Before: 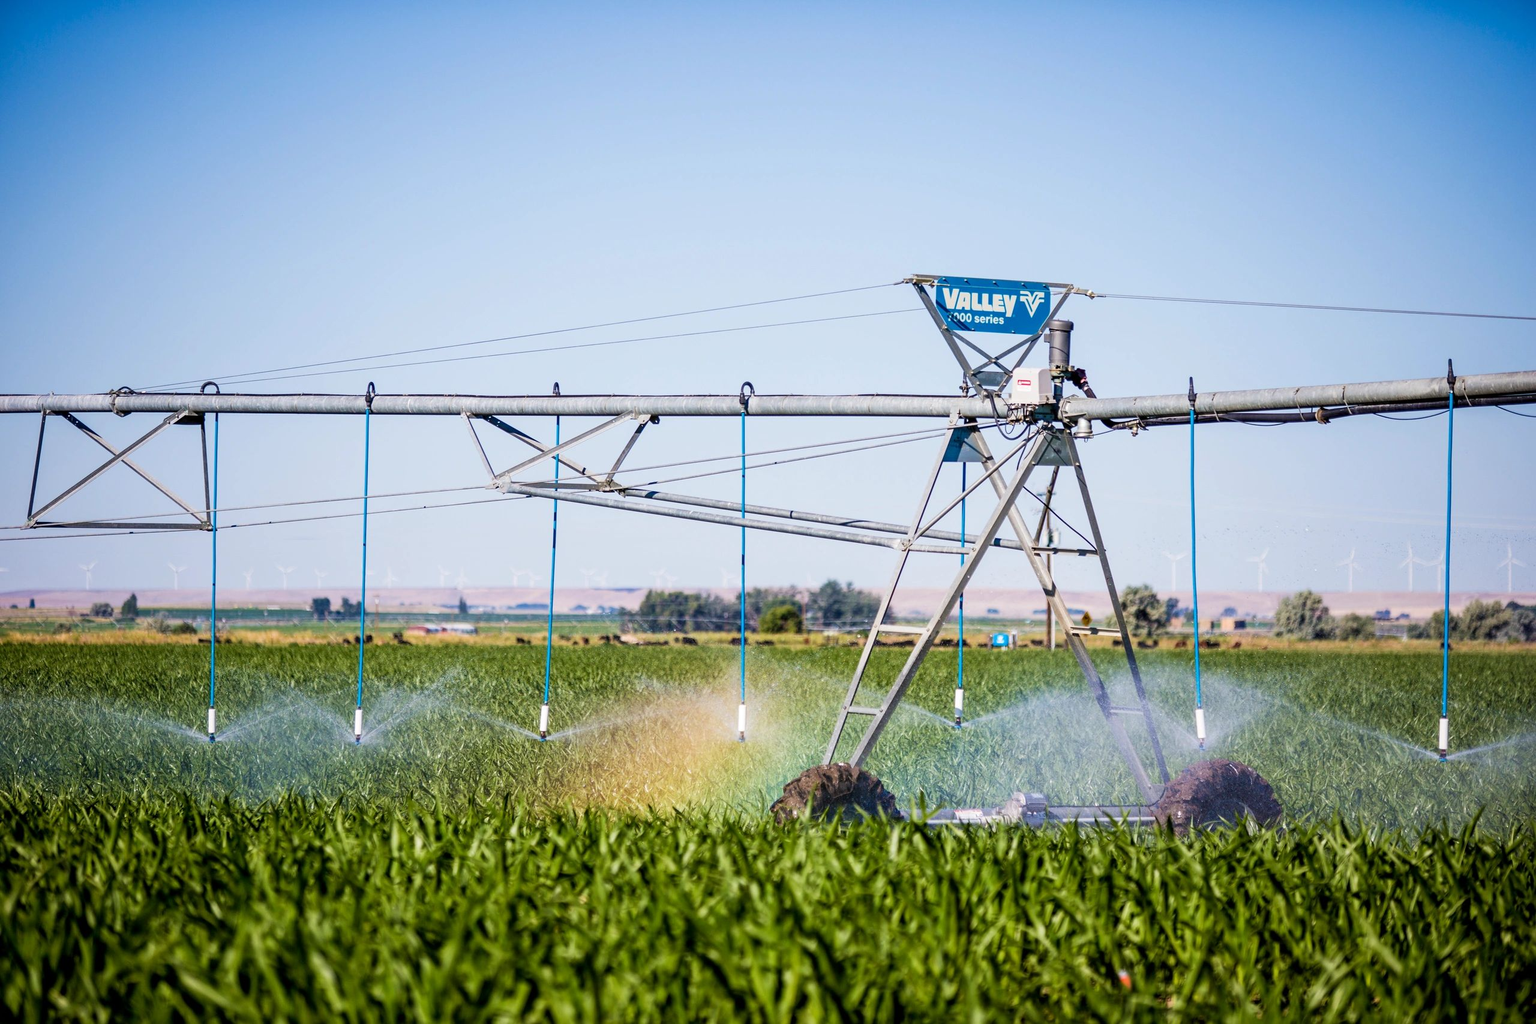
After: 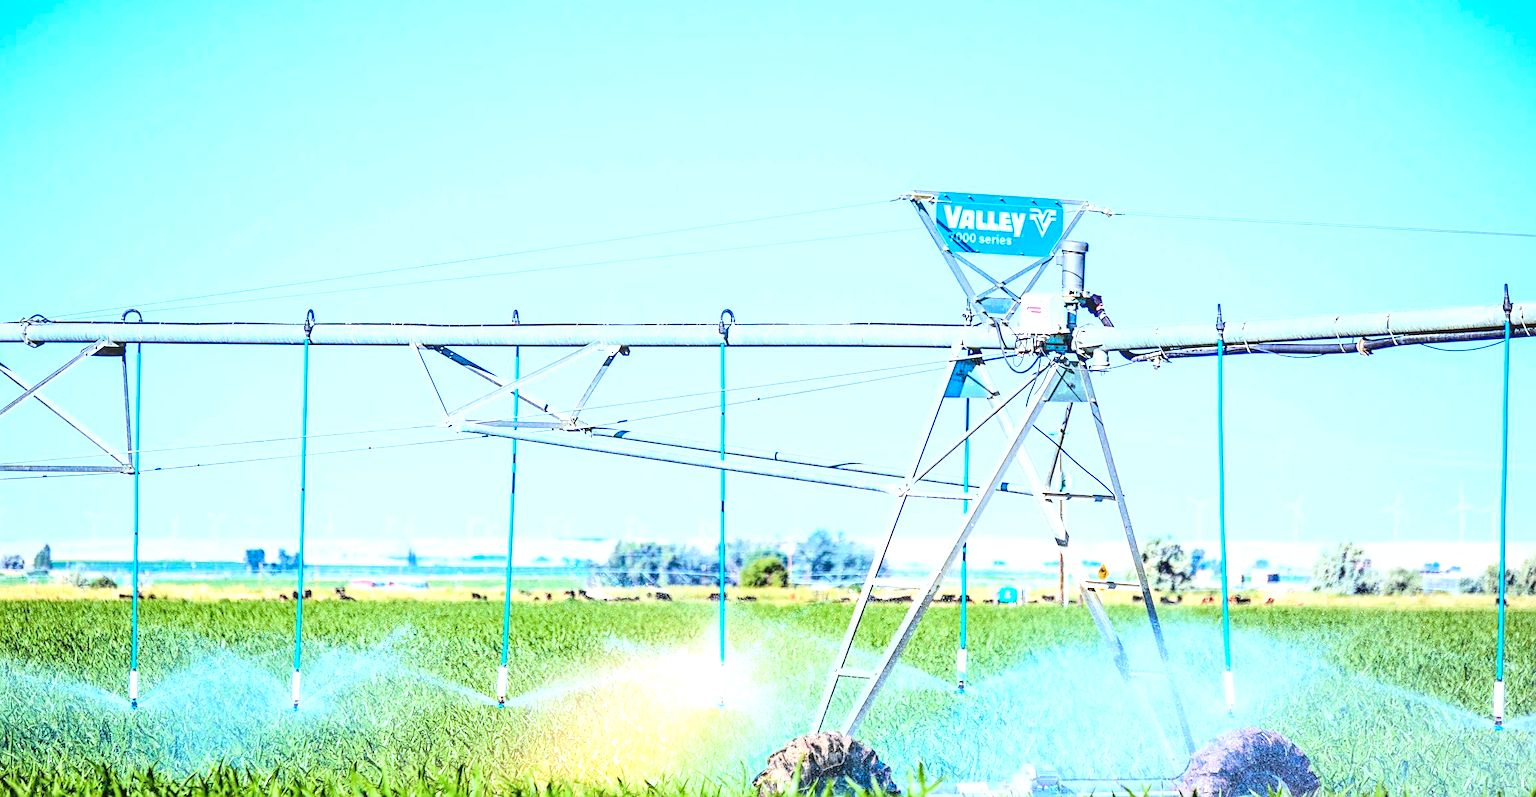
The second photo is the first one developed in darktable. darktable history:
exposure: black level correction 0, exposure 2.315 EV, compensate highlight preservation false
color correction: highlights a* -12.07, highlights b* -14.89
sharpen: on, module defaults
crop: left 5.94%, top 10.108%, right 3.802%, bottom 19.457%
local contrast: on, module defaults
color zones: curves: ch0 [(0, 0.465) (0.092, 0.596) (0.289, 0.464) (0.429, 0.453) (0.571, 0.464) (0.714, 0.455) (0.857, 0.462) (1, 0.465)]
tone curve: curves: ch0 [(0, 0.026) (0.058, 0.049) (0.246, 0.214) (0.437, 0.498) (0.55, 0.644) (0.657, 0.767) (0.822, 0.9) (1, 0.961)]; ch1 [(0, 0) (0.346, 0.307) (0.408, 0.369) (0.453, 0.457) (0.476, 0.489) (0.502, 0.493) (0.521, 0.515) (0.537, 0.531) (0.612, 0.641) (0.676, 0.728) (1, 1)]; ch2 [(0, 0) (0.346, 0.34) (0.434, 0.46) (0.485, 0.494) (0.5, 0.494) (0.511, 0.504) (0.537, 0.551) (0.579, 0.599) (0.625, 0.686) (1, 1)], color space Lab, linked channels, preserve colors none
